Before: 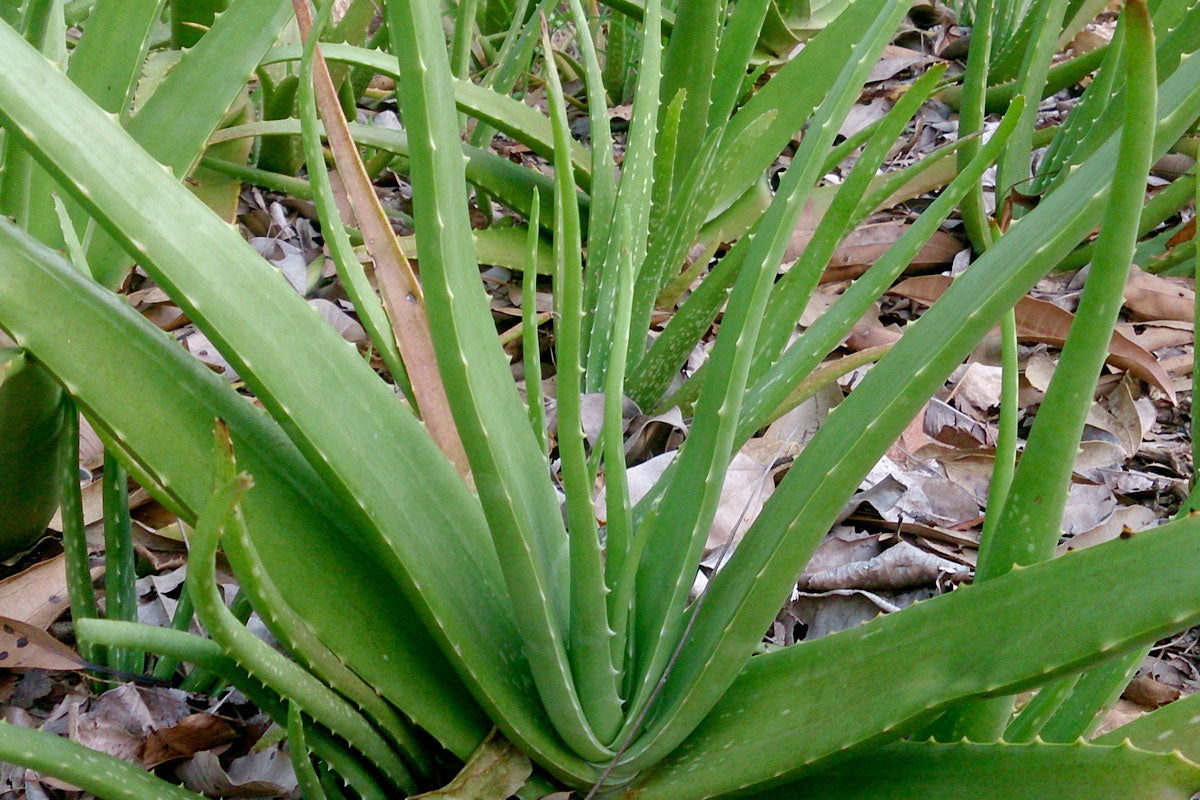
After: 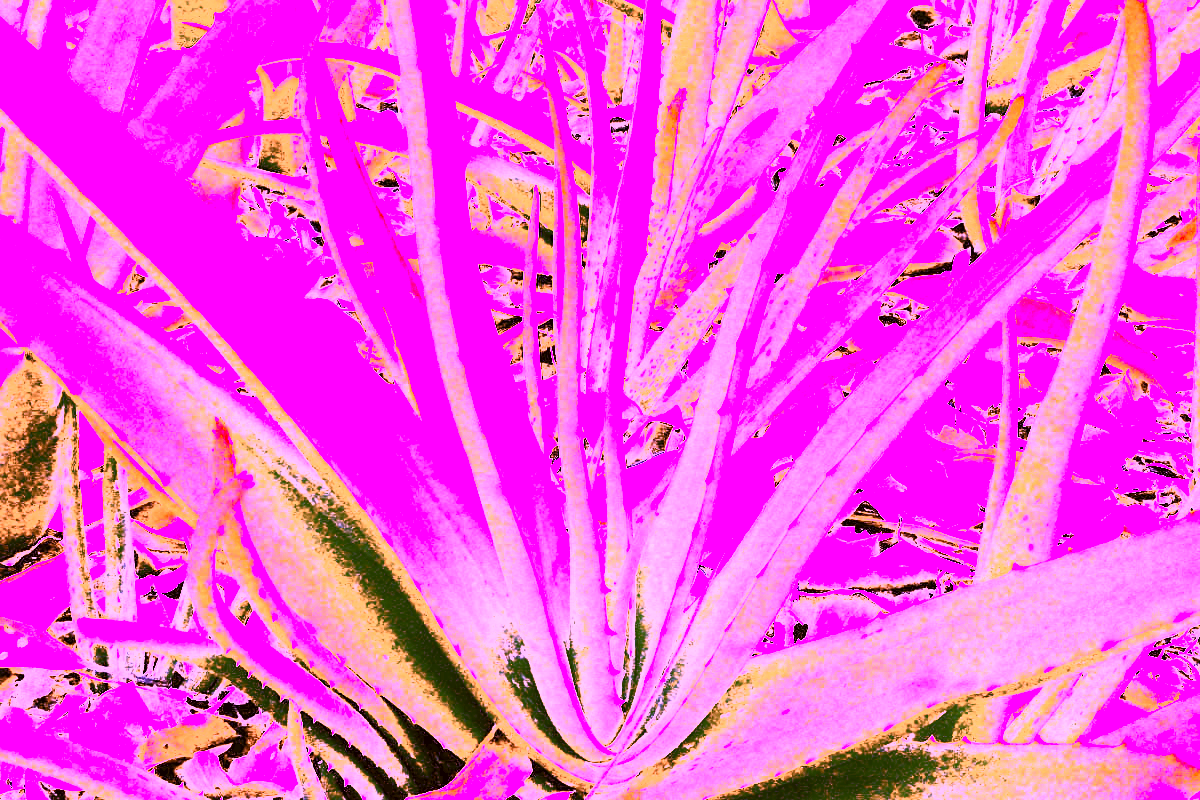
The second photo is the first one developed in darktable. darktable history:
contrast brightness saturation: contrast 0.57, brightness 0.57, saturation -0.34
sharpen: amount 0.2
white balance: red 8, blue 8
color correction: highlights a* -1.43, highlights b* 10.12, shadows a* 0.395, shadows b* 19.35
